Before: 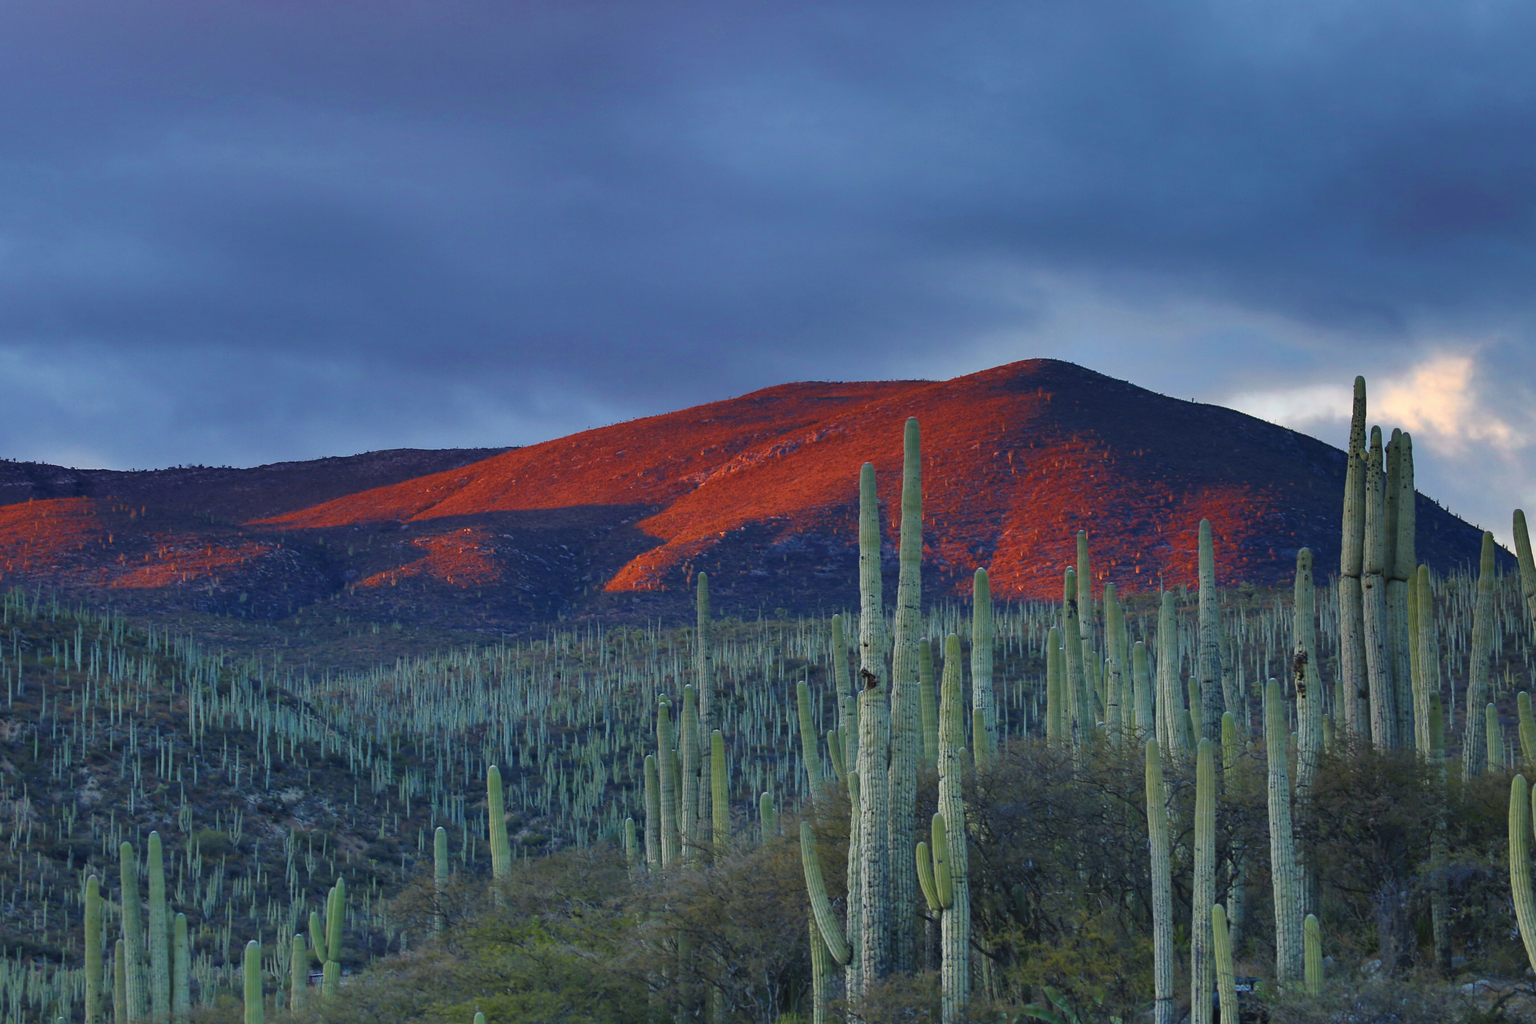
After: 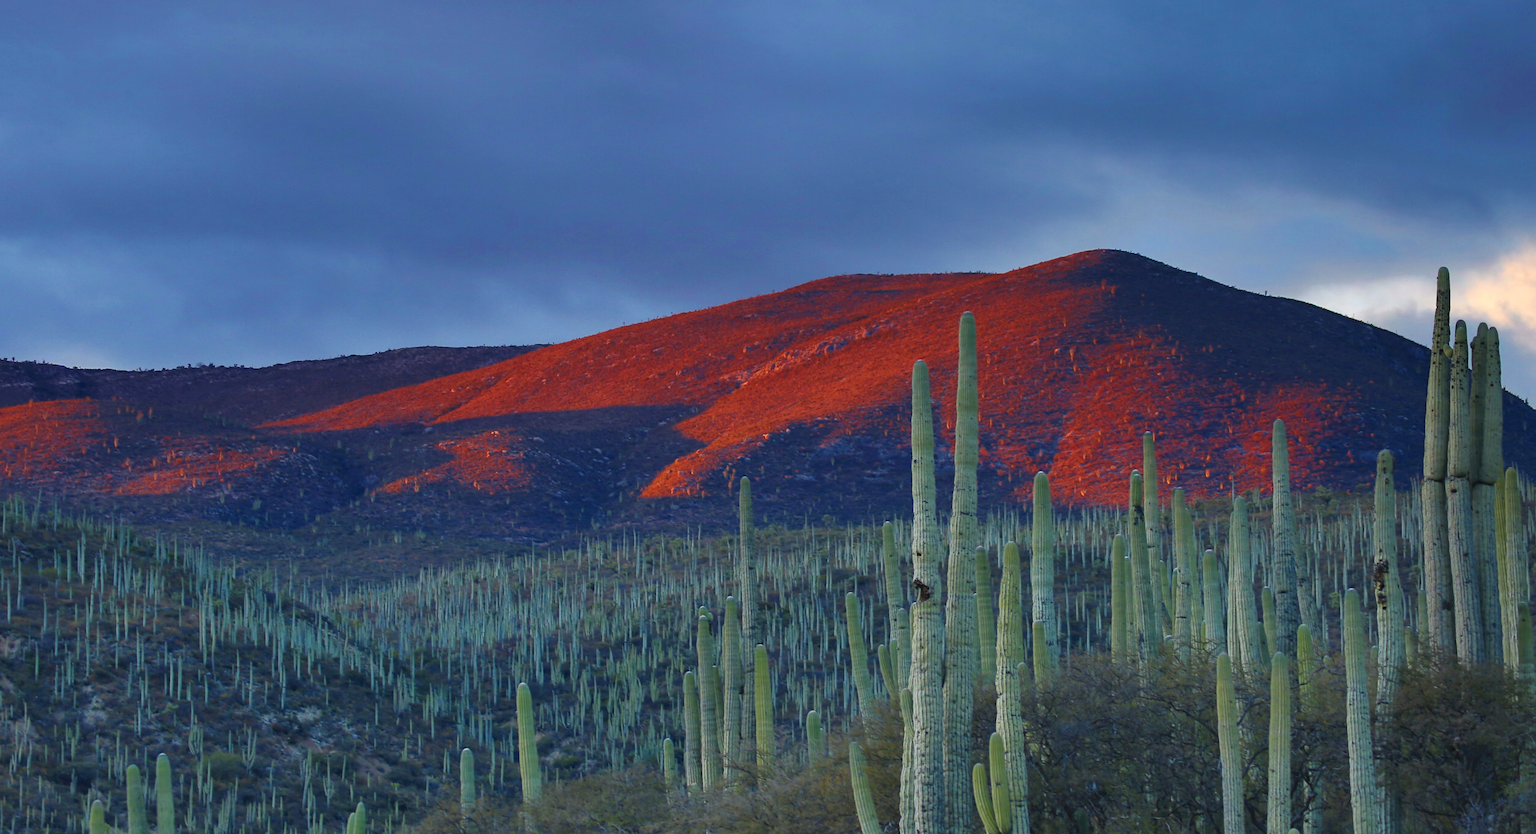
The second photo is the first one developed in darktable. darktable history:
contrast brightness saturation: saturation 0.098
crop and rotate: angle 0.11°, top 12.025%, right 5.66%, bottom 11.071%
